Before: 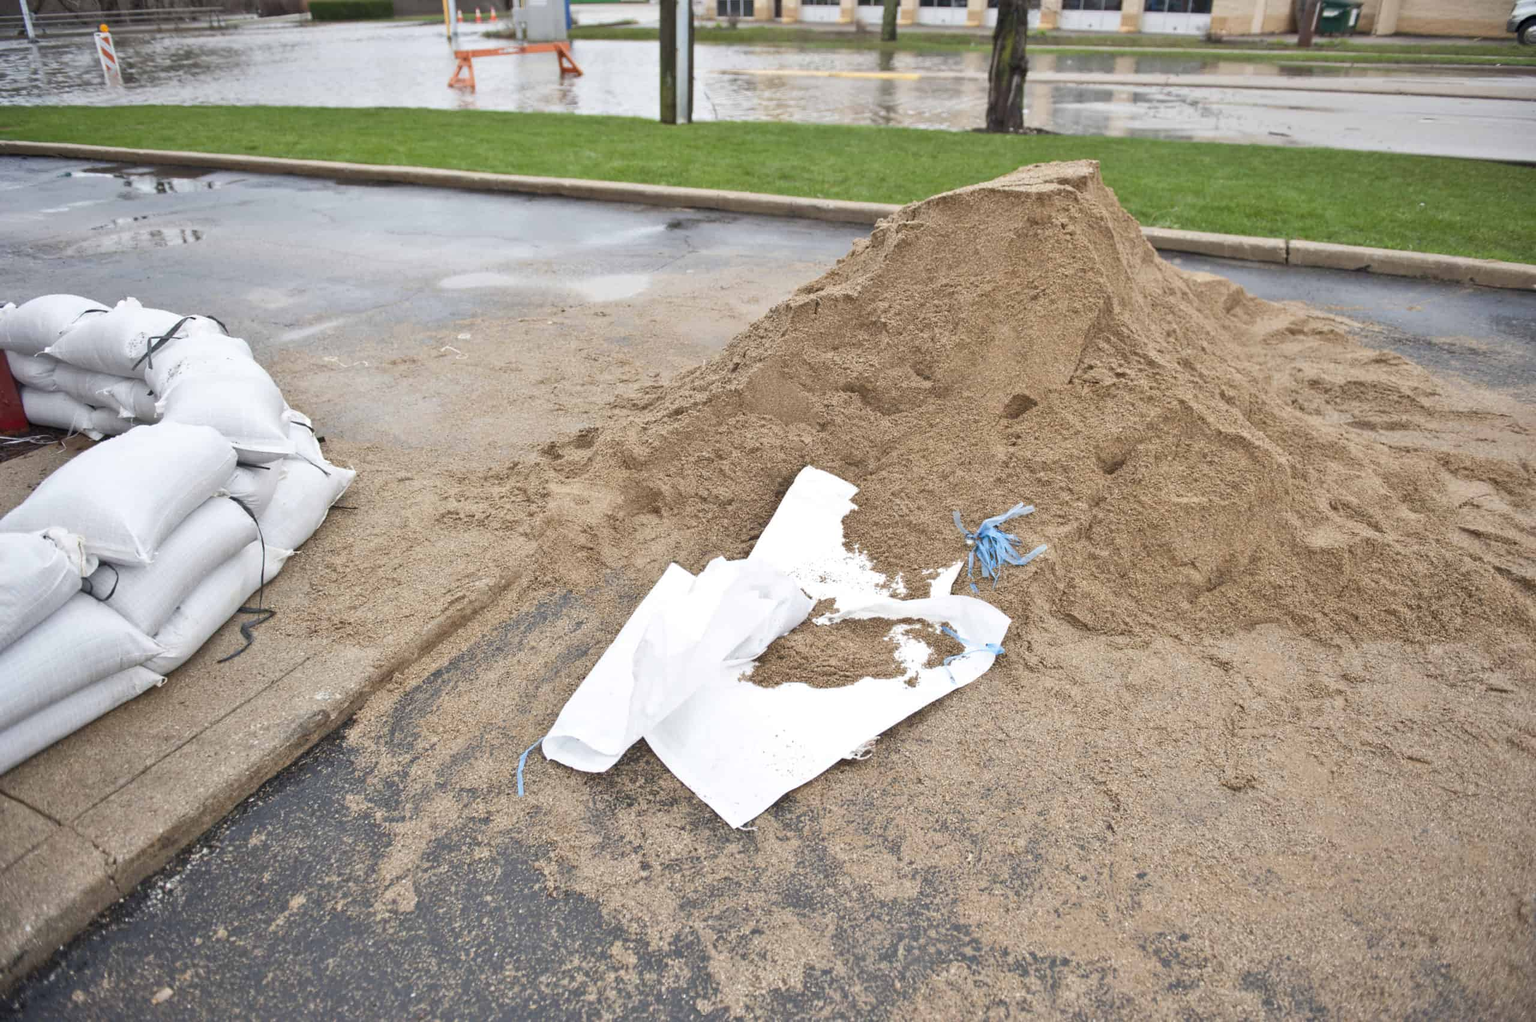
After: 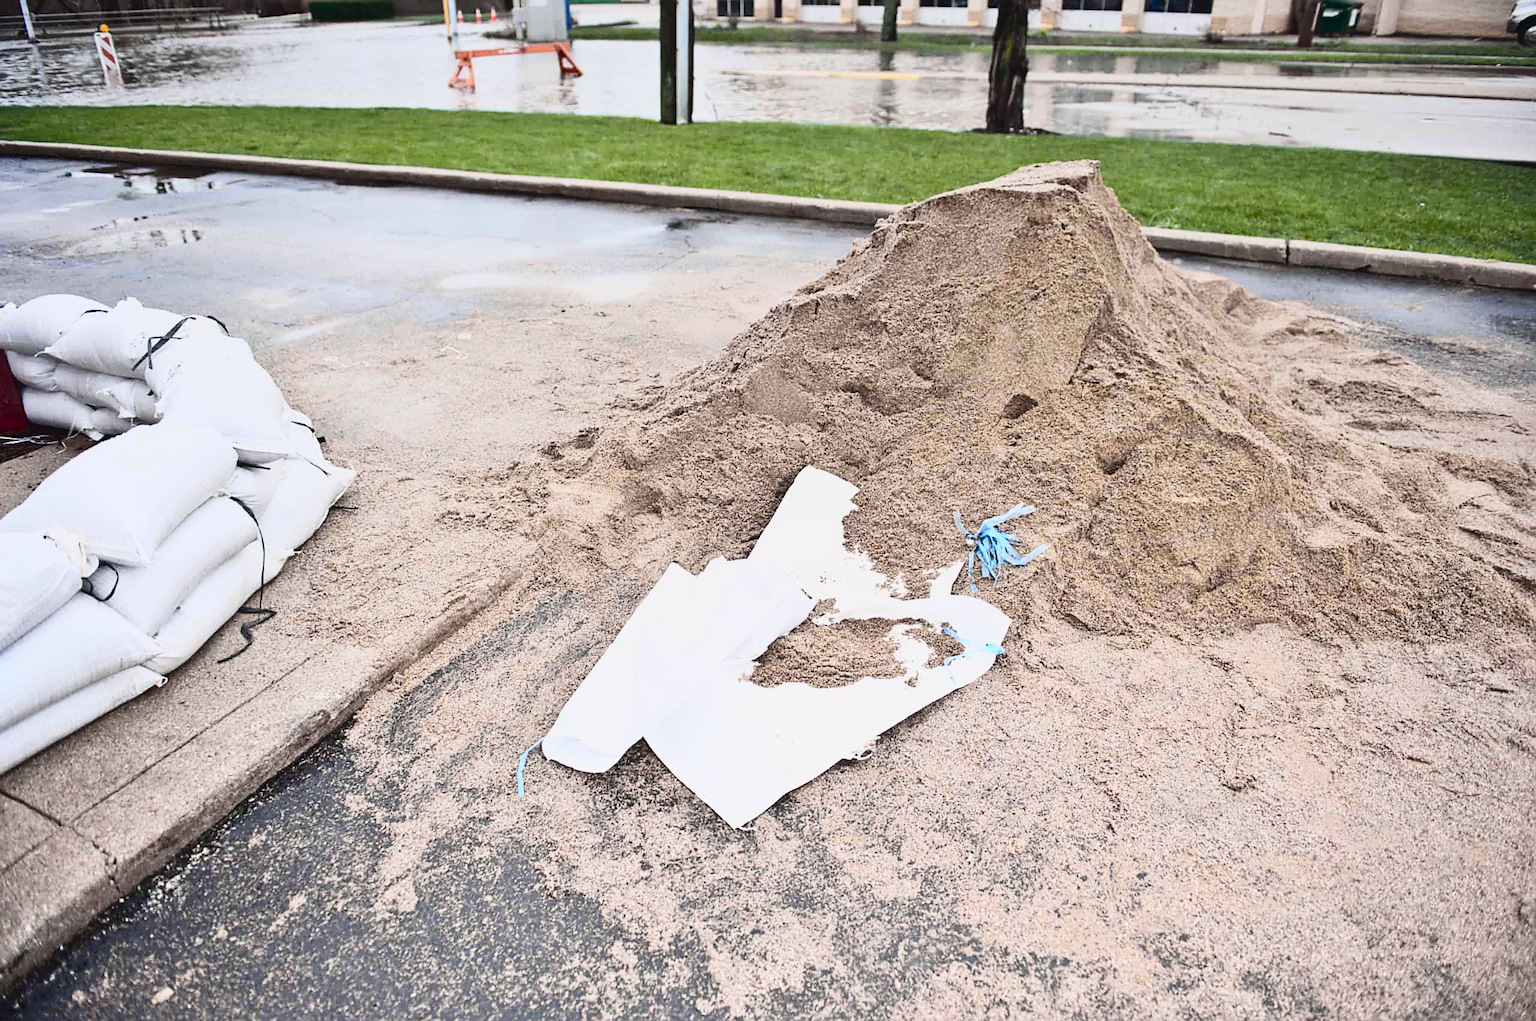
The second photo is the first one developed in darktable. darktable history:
color correction: highlights a* -0.137, highlights b* 0.137
tone curve: curves: ch0 [(0, 0.031) (0.139, 0.084) (0.311, 0.278) (0.495, 0.544) (0.718, 0.816) (0.841, 0.909) (1, 0.967)]; ch1 [(0, 0) (0.272, 0.249) (0.388, 0.385) (0.469, 0.456) (0.495, 0.497) (0.538, 0.545) (0.578, 0.595) (0.707, 0.778) (1, 1)]; ch2 [(0, 0) (0.125, 0.089) (0.353, 0.329) (0.443, 0.408) (0.502, 0.499) (0.557, 0.531) (0.608, 0.631) (1, 1)], color space Lab, independent channels, preserve colors none
contrast brightness saturation: contrast 0.24, brightness 0.09
sharpen: on, module defaults
graduated density: on, module defaults
